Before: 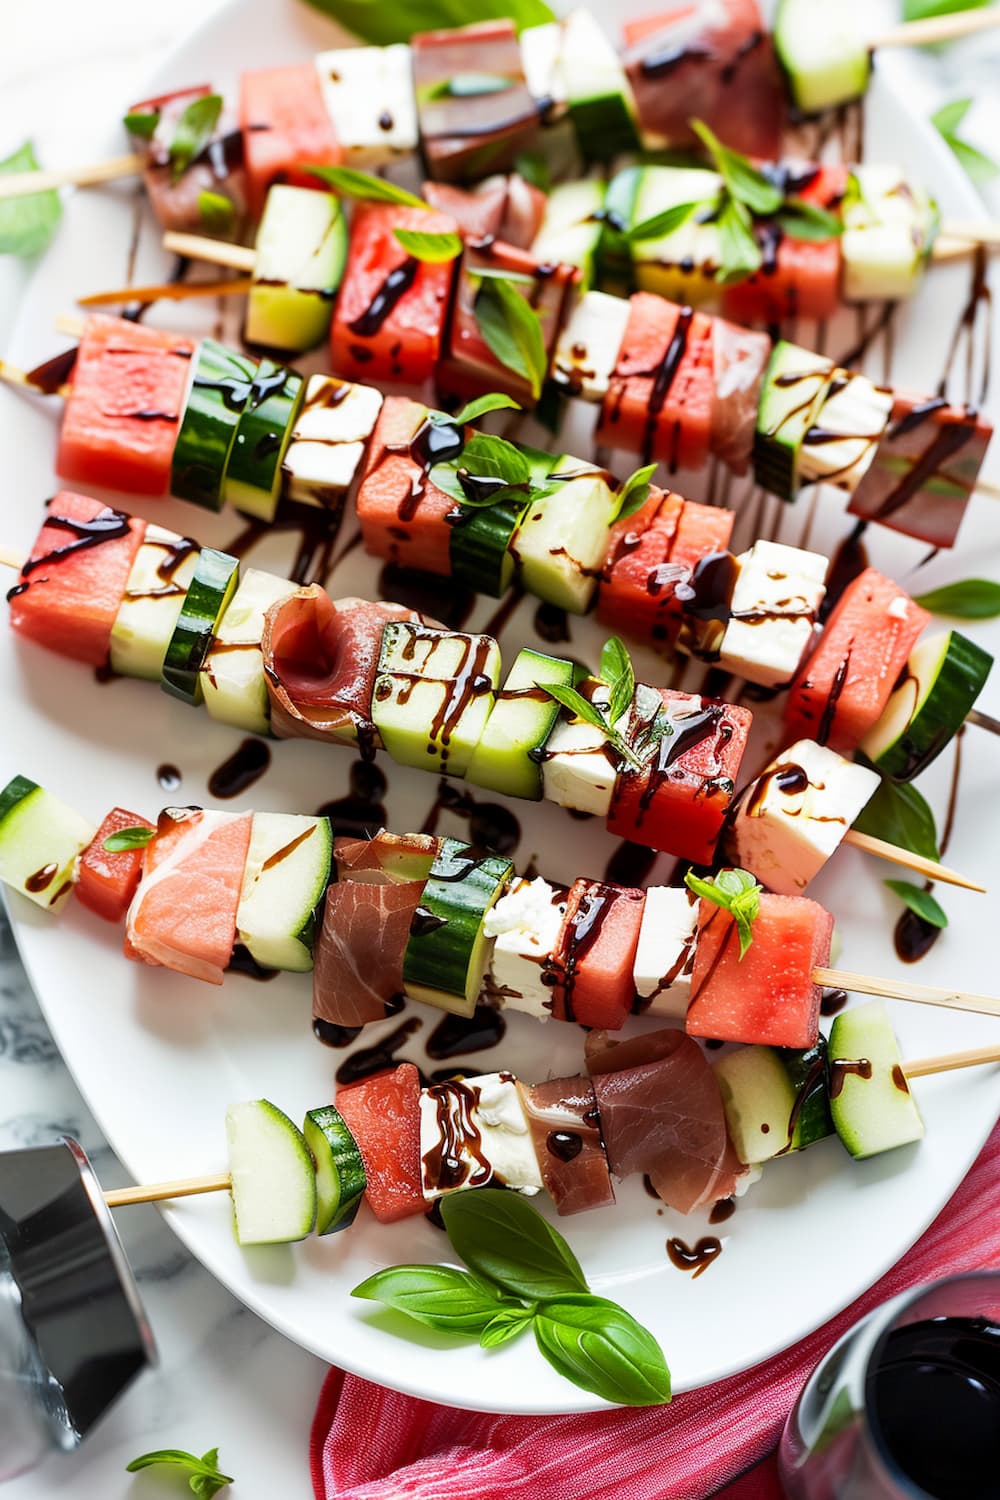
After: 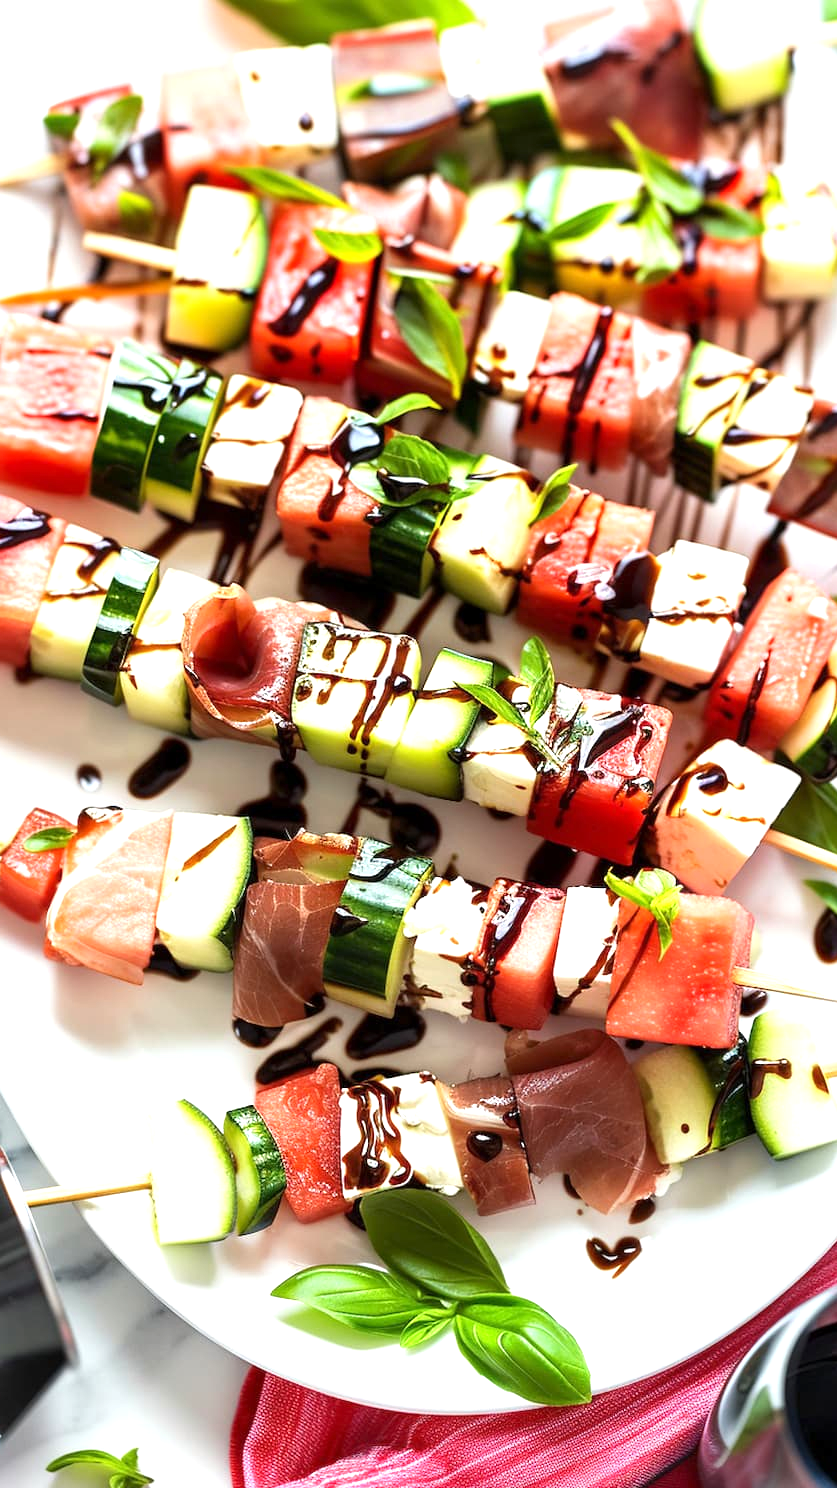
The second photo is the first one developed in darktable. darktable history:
exposure: exposure 0.74 EV, compensate highlight preservation false
tone equalizer: on, module defaults
crop: left 8.026%, right 7.374%
